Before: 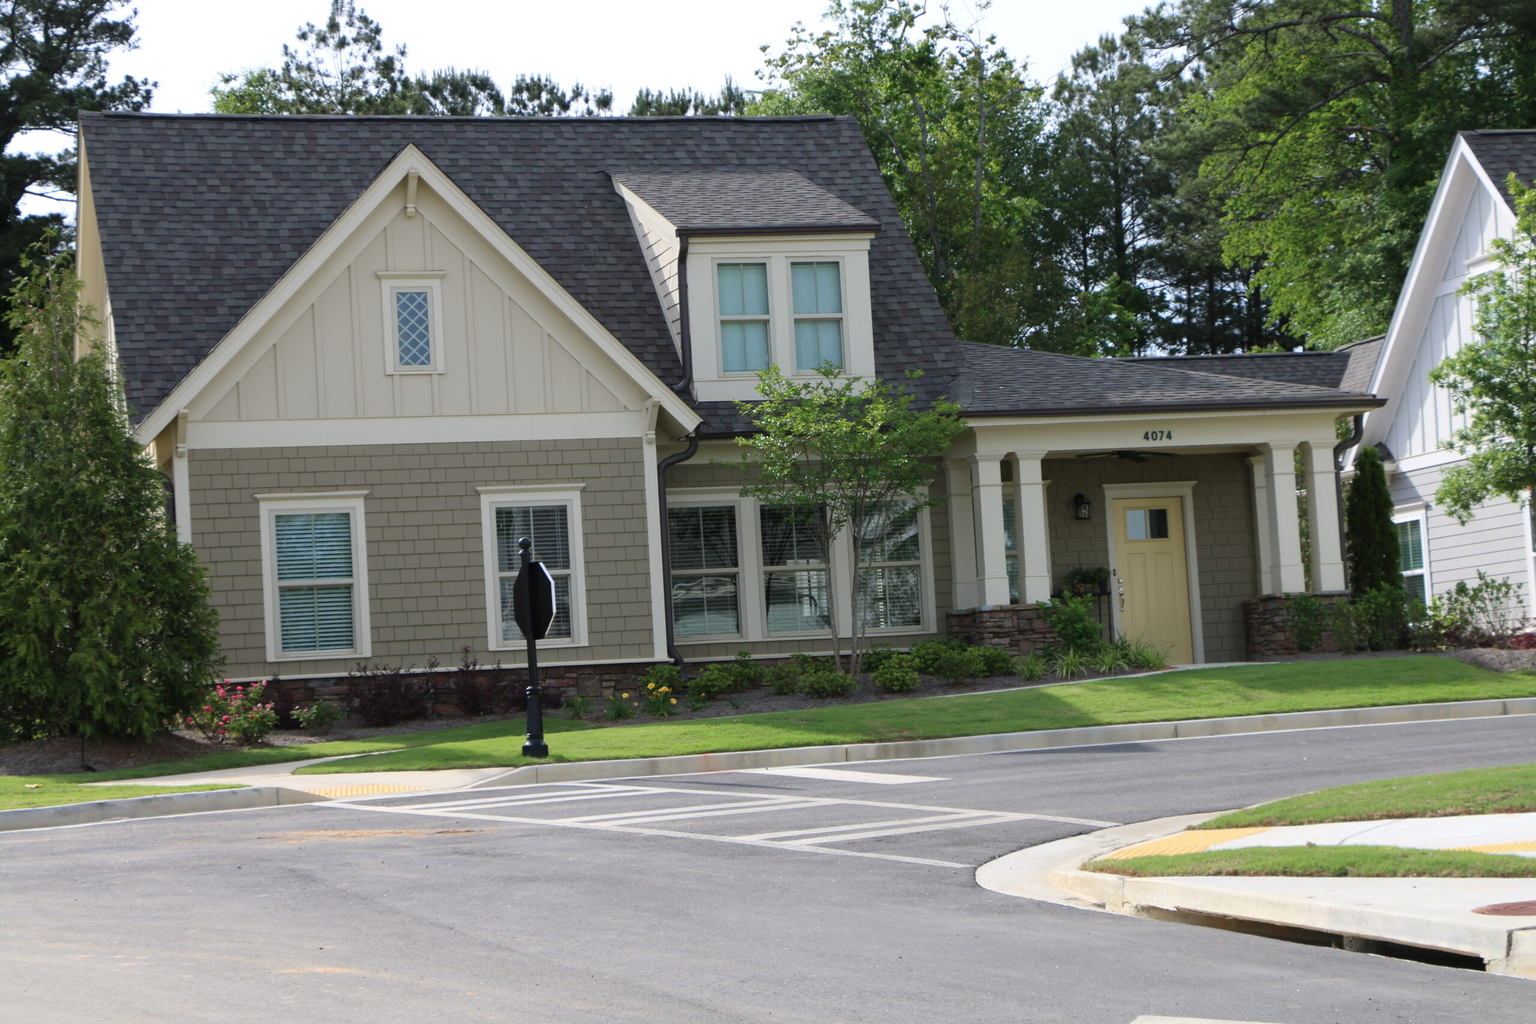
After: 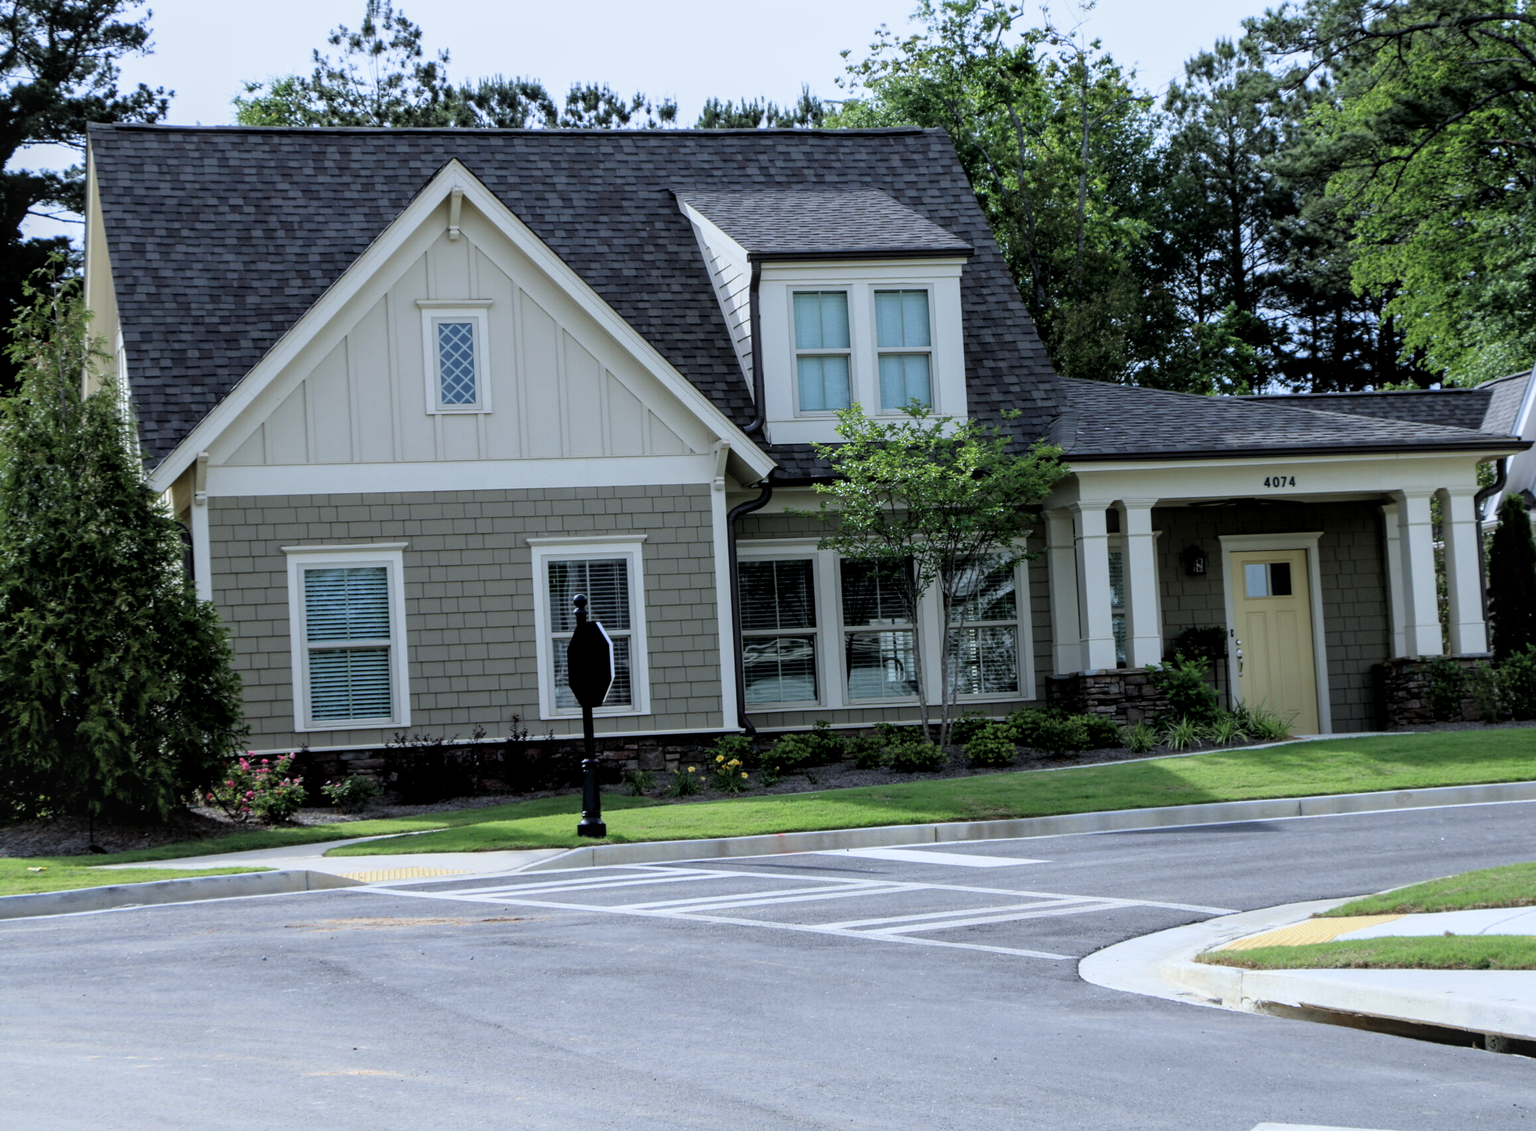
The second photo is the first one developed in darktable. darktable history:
crop: right 9.509%, bottom 0.031%
filmic rgb: black relative exposure -4.93 EV, white relative exposure 2.84 EV, hardness 3.72
local contrast: on, module defaults
white balance: red 0.924, blue 1.095
